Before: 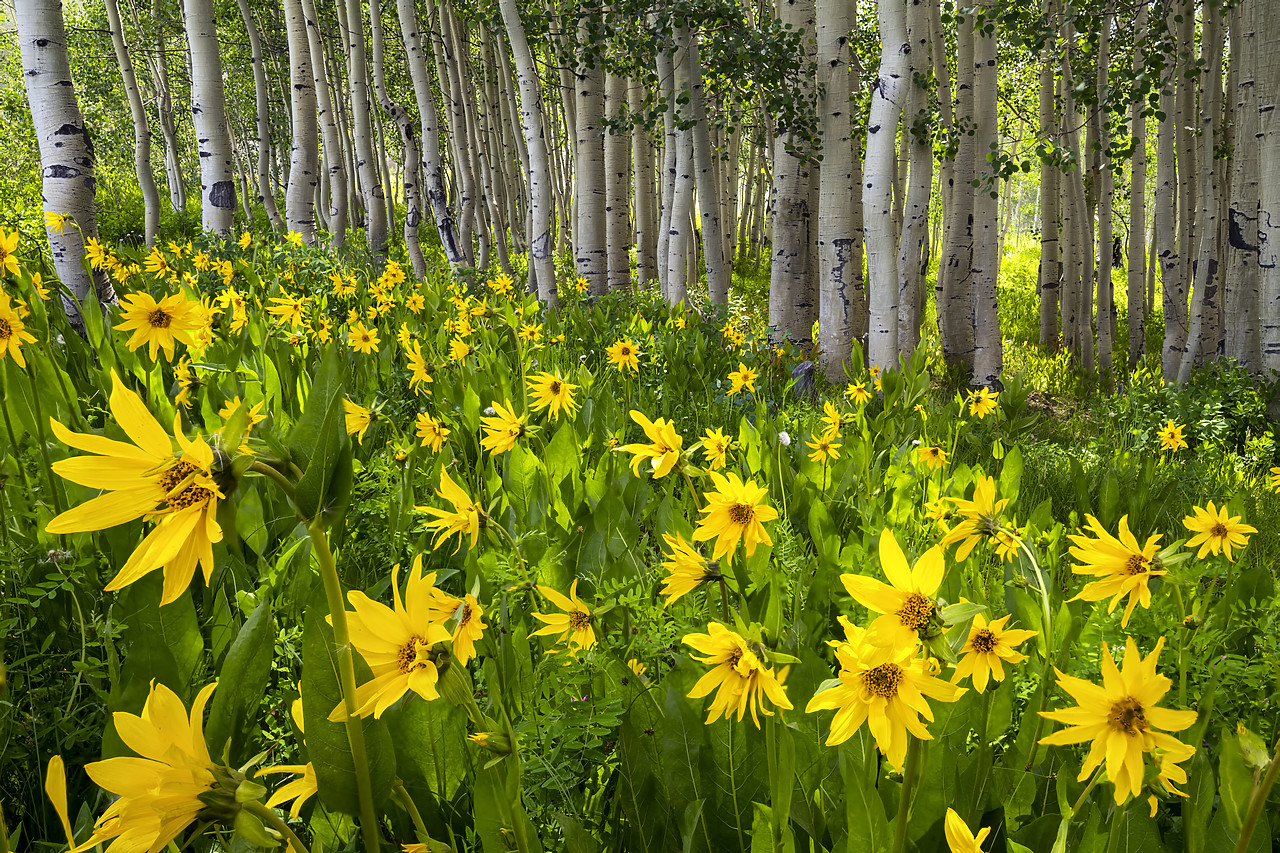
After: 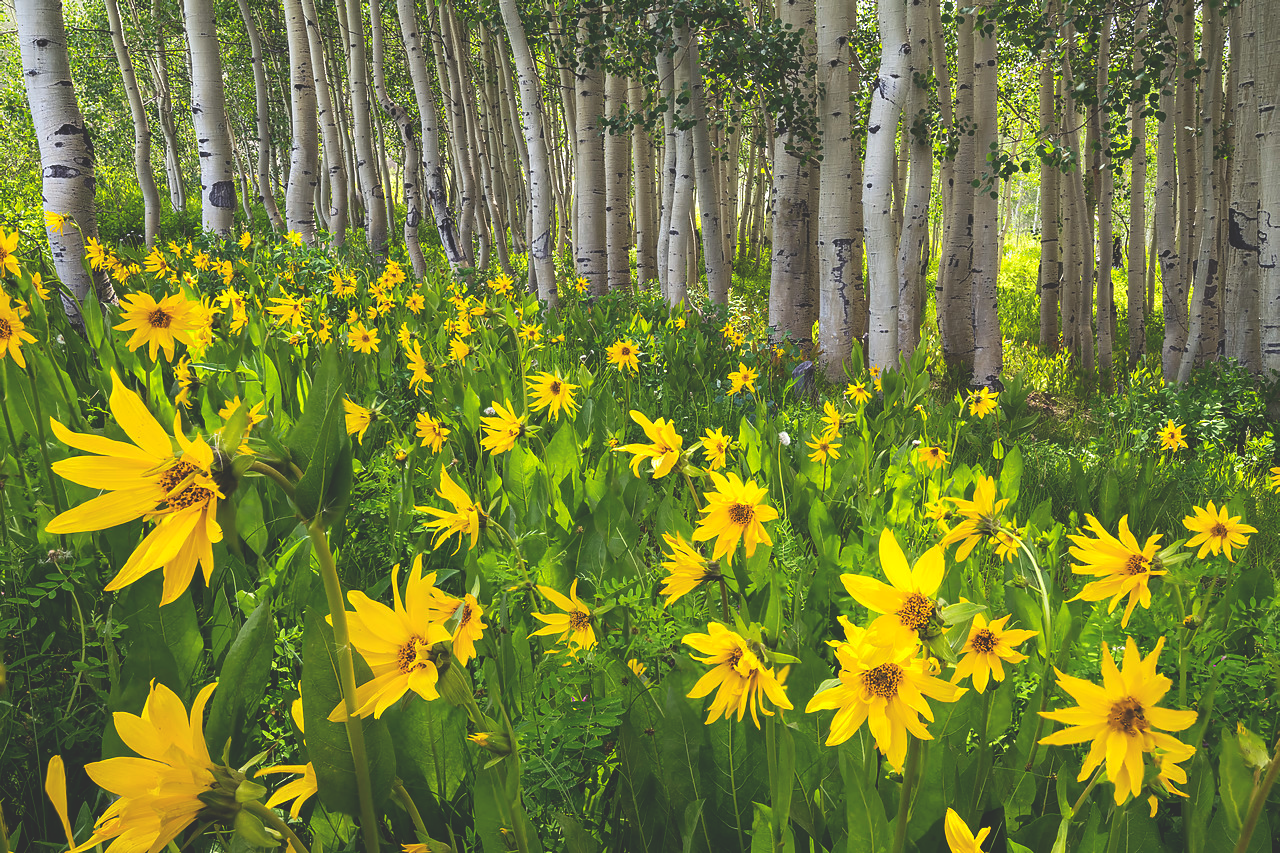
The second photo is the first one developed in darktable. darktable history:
exposure: black level correction -0.027, compensate exposure bias true, compensate highlight preservation false
